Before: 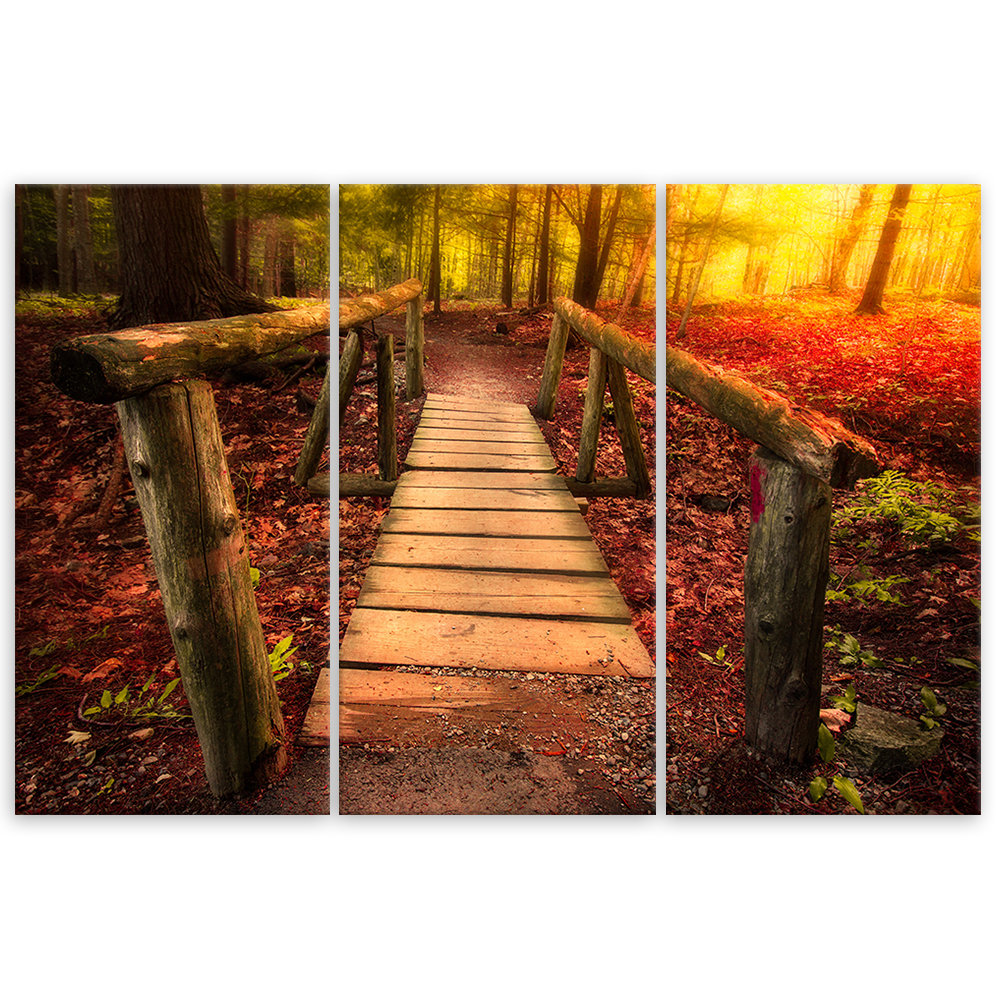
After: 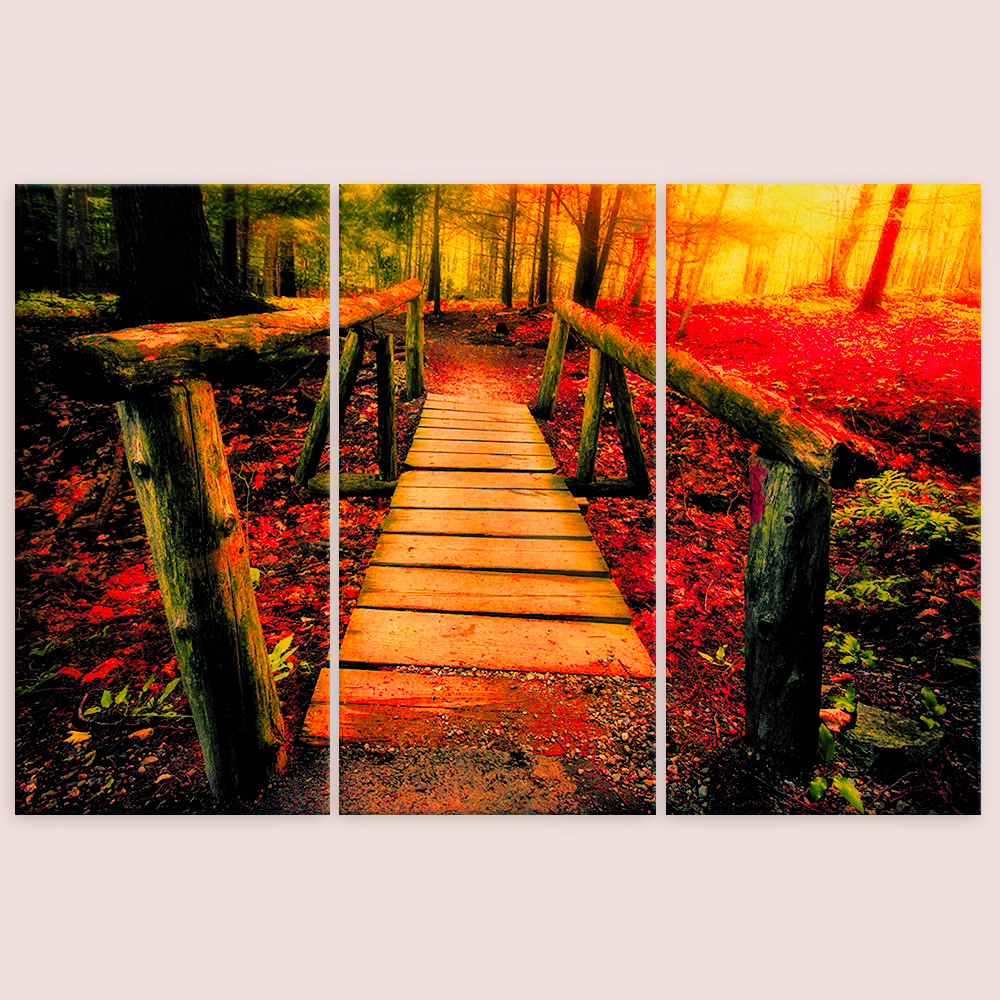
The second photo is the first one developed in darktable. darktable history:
color balance rgb: shadows lift › luminance -28.592%, shadows lift › chroma 10.226%, shadows lift › hue 229.52°, highlights gain › chroma 2.065%, highlights gain › hue 73.48°, perceptual saturation grading › global saturation 0.412%, perceptual saturation grading › mid-tones 11.052%
color correction: highlights a* 1.49, highlights b* -1.83, saturation 2.51
filmic rgb: black relative exposure -5.12 EV, white relative exposure 3.97 EV, hardness 2.89, contrast 1.097, add noise in highlights 0.101, color science v4 (2020), type of noise poissonian
contrast brightness saturation: brightness 0.122
local contrast: mode bilateral grid, contrast 28, coarseness 16, detail 115%, midtone range 0.2
